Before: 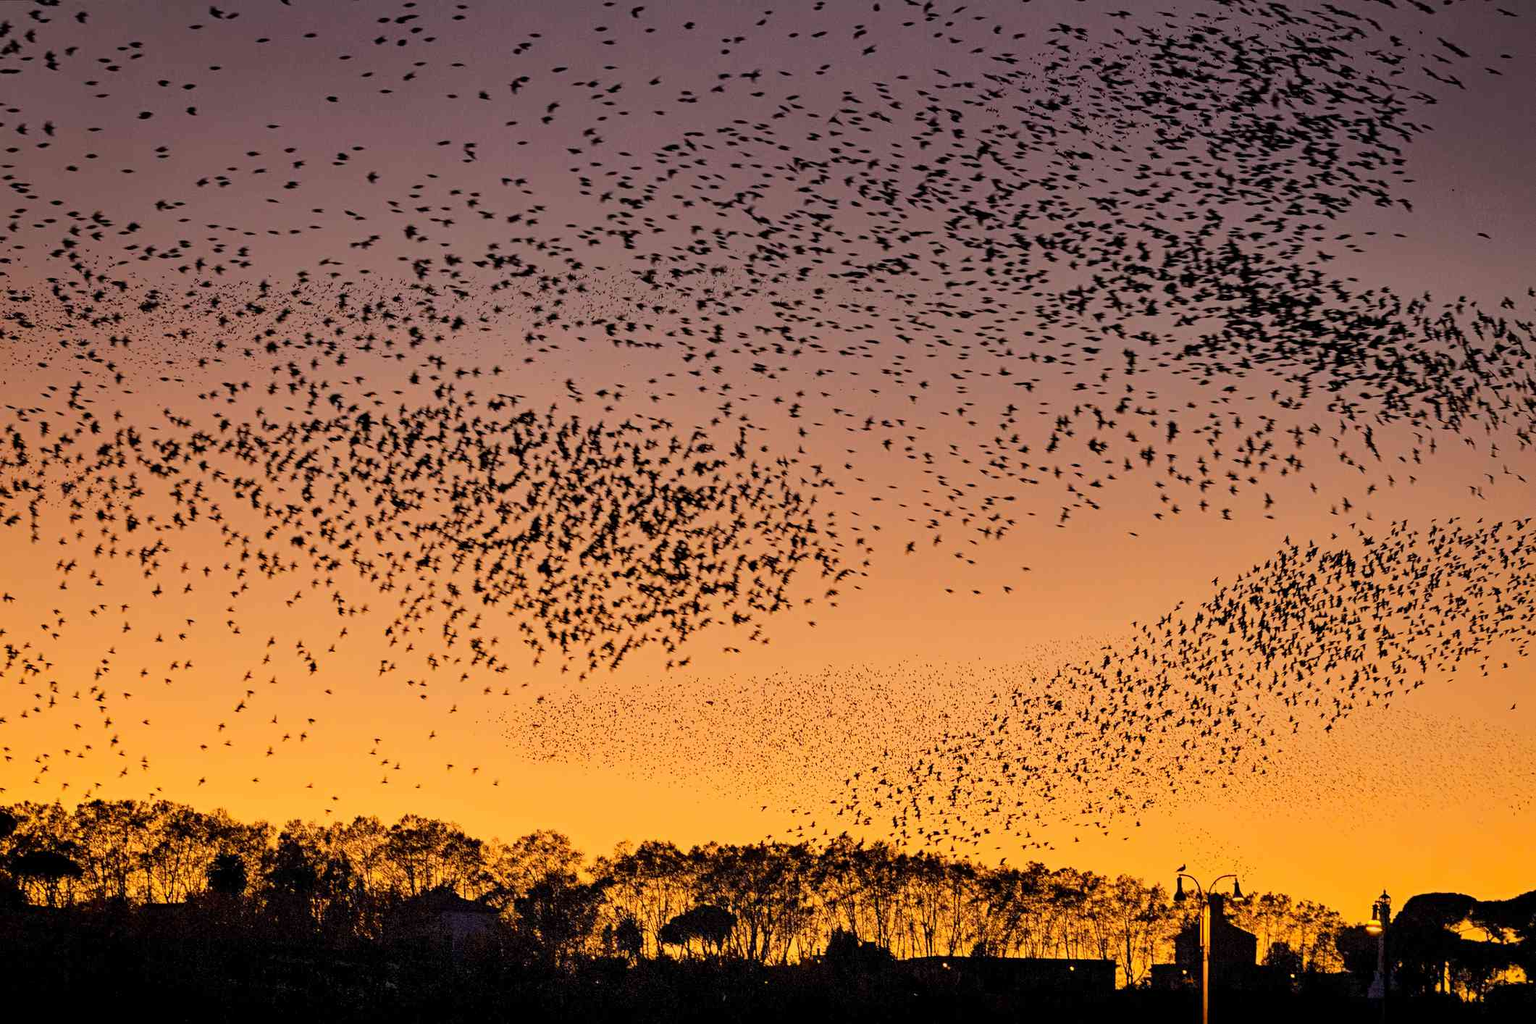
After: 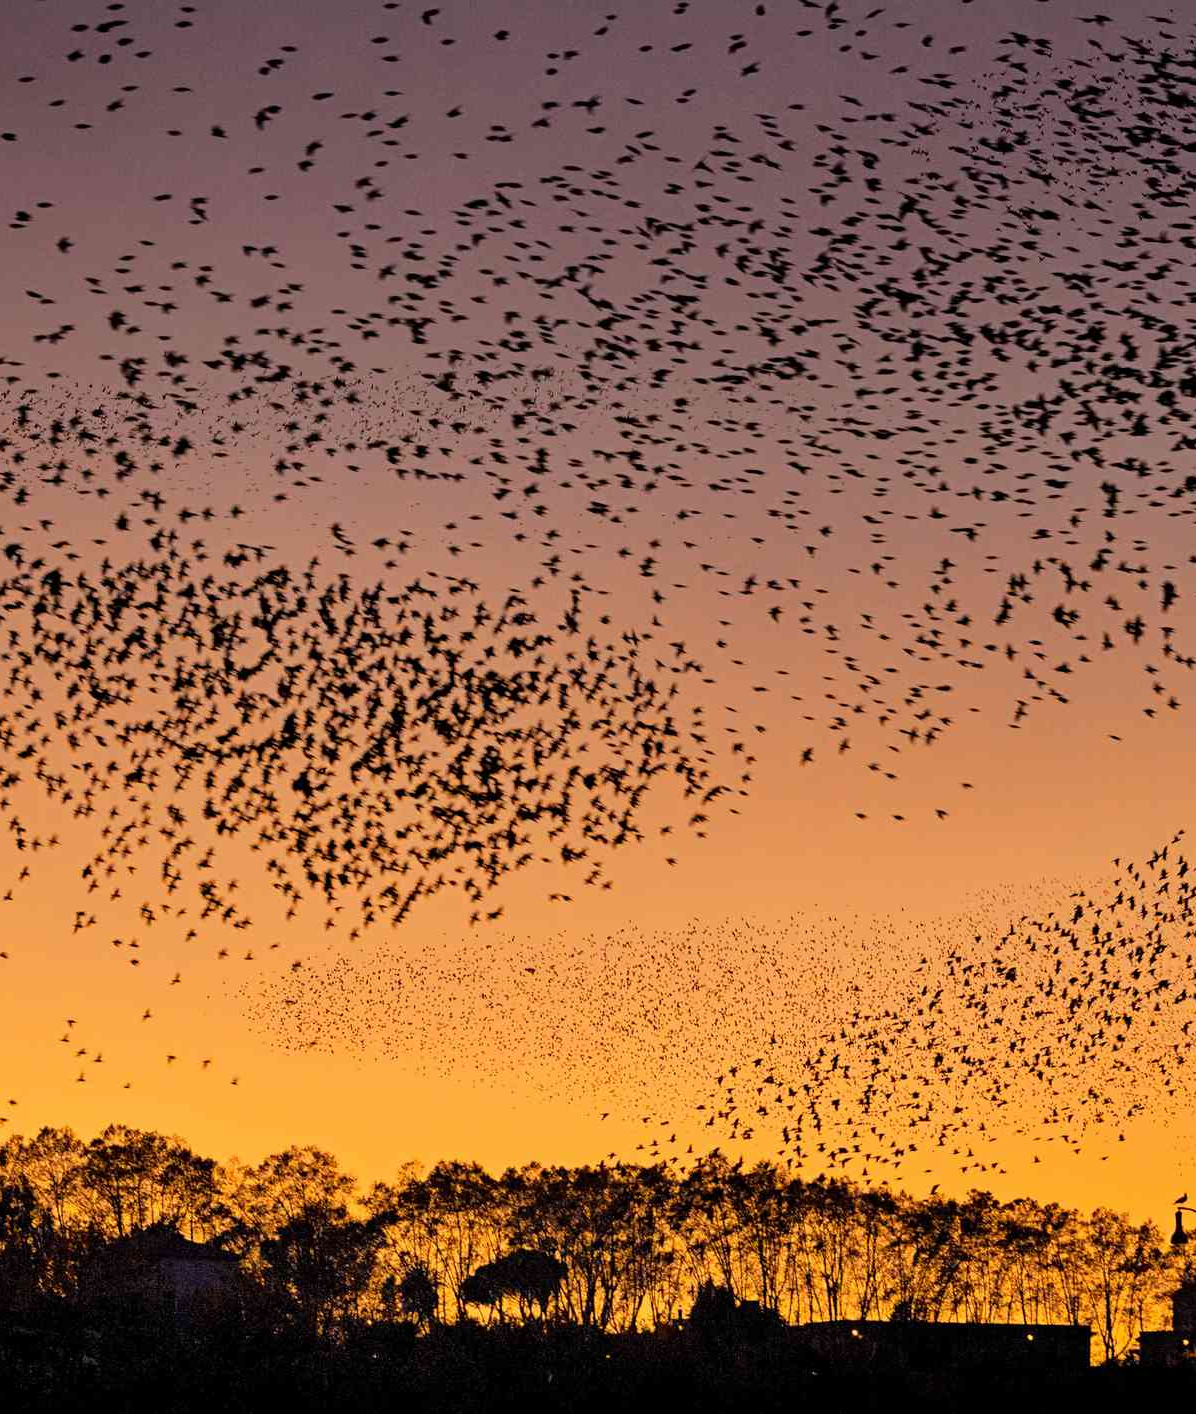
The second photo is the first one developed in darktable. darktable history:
crop: left 21.243%, right 22.336%
